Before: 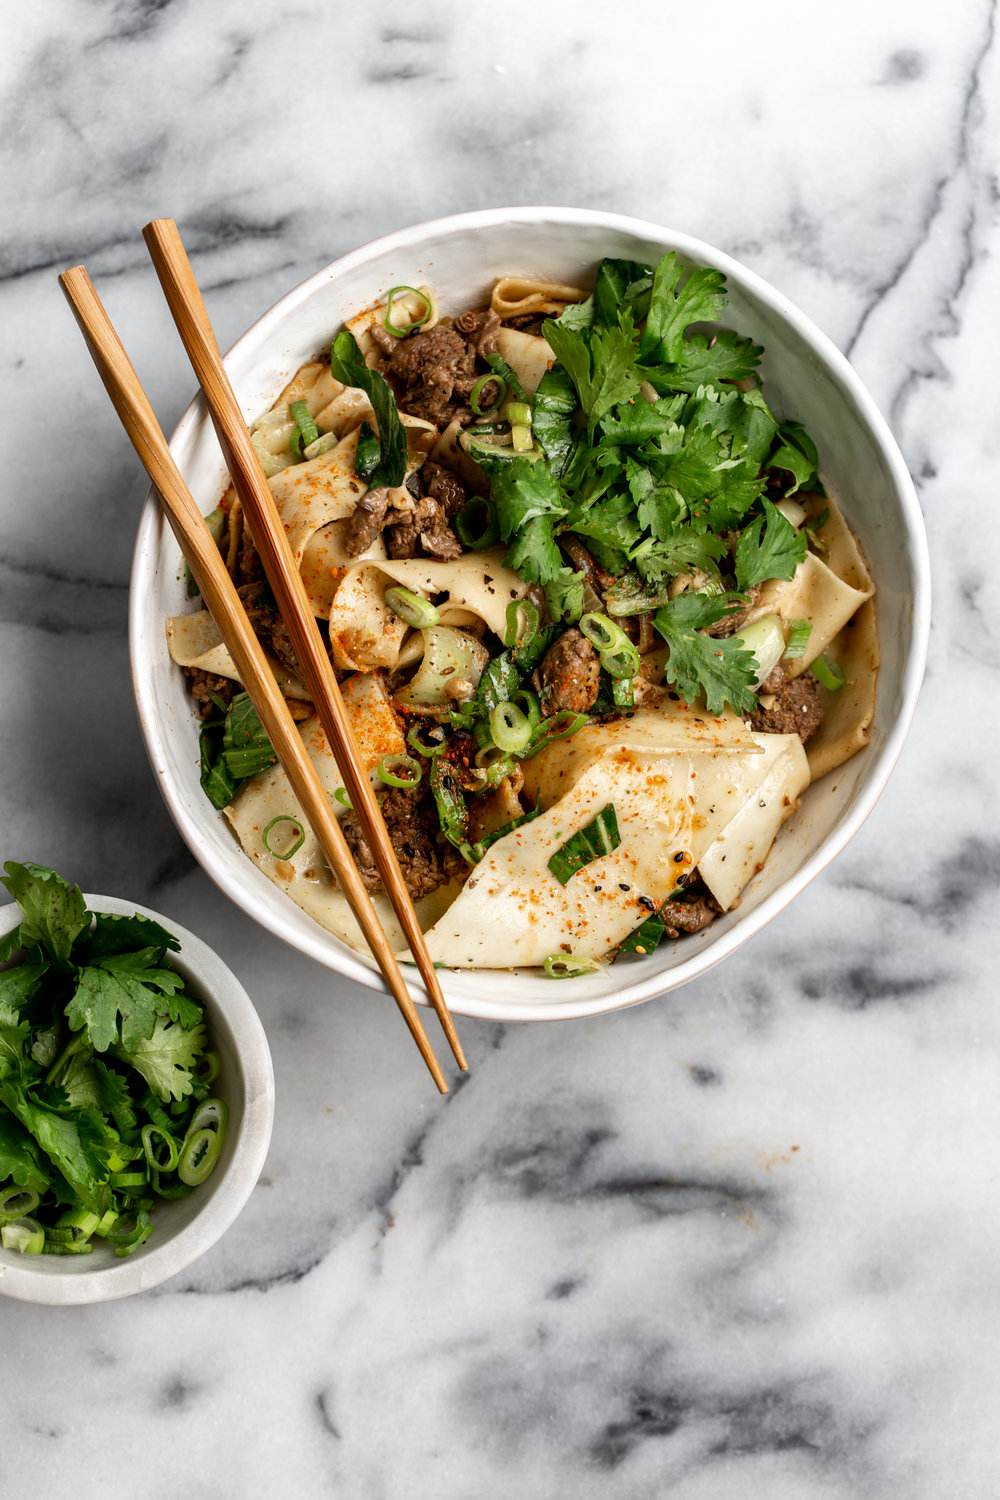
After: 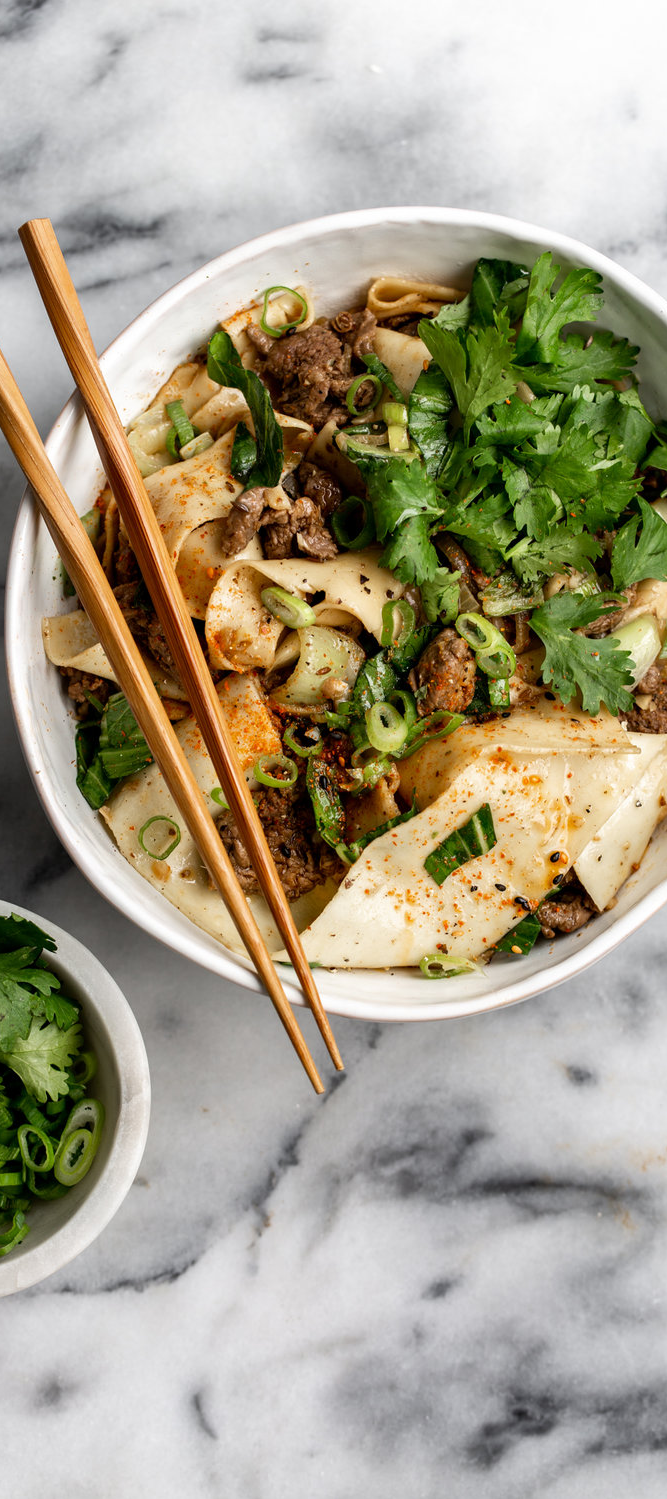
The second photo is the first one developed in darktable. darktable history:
crop and rotate: left 12.497%, right 20.794%
